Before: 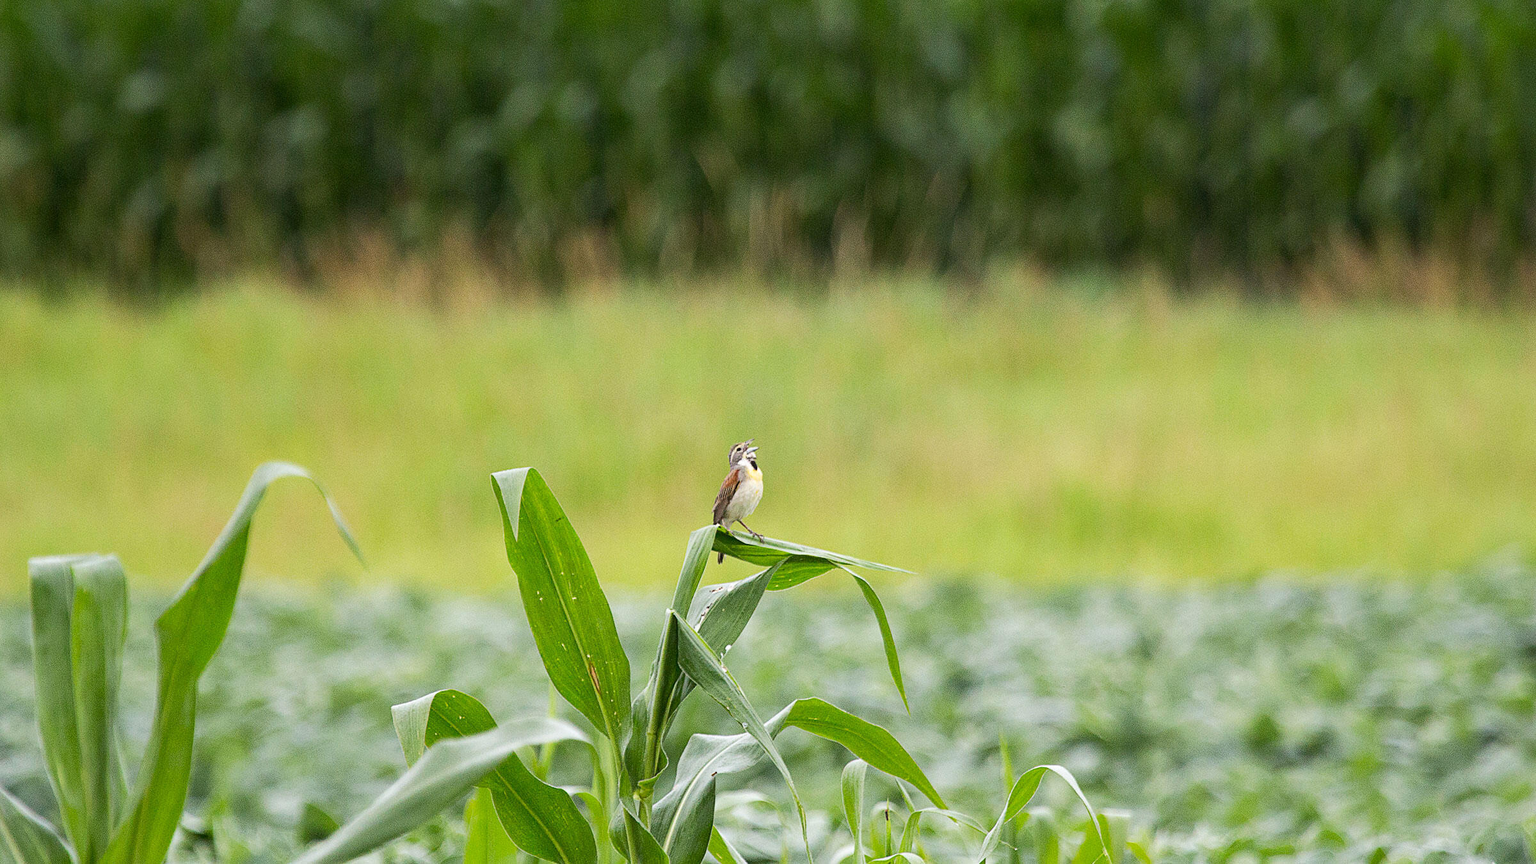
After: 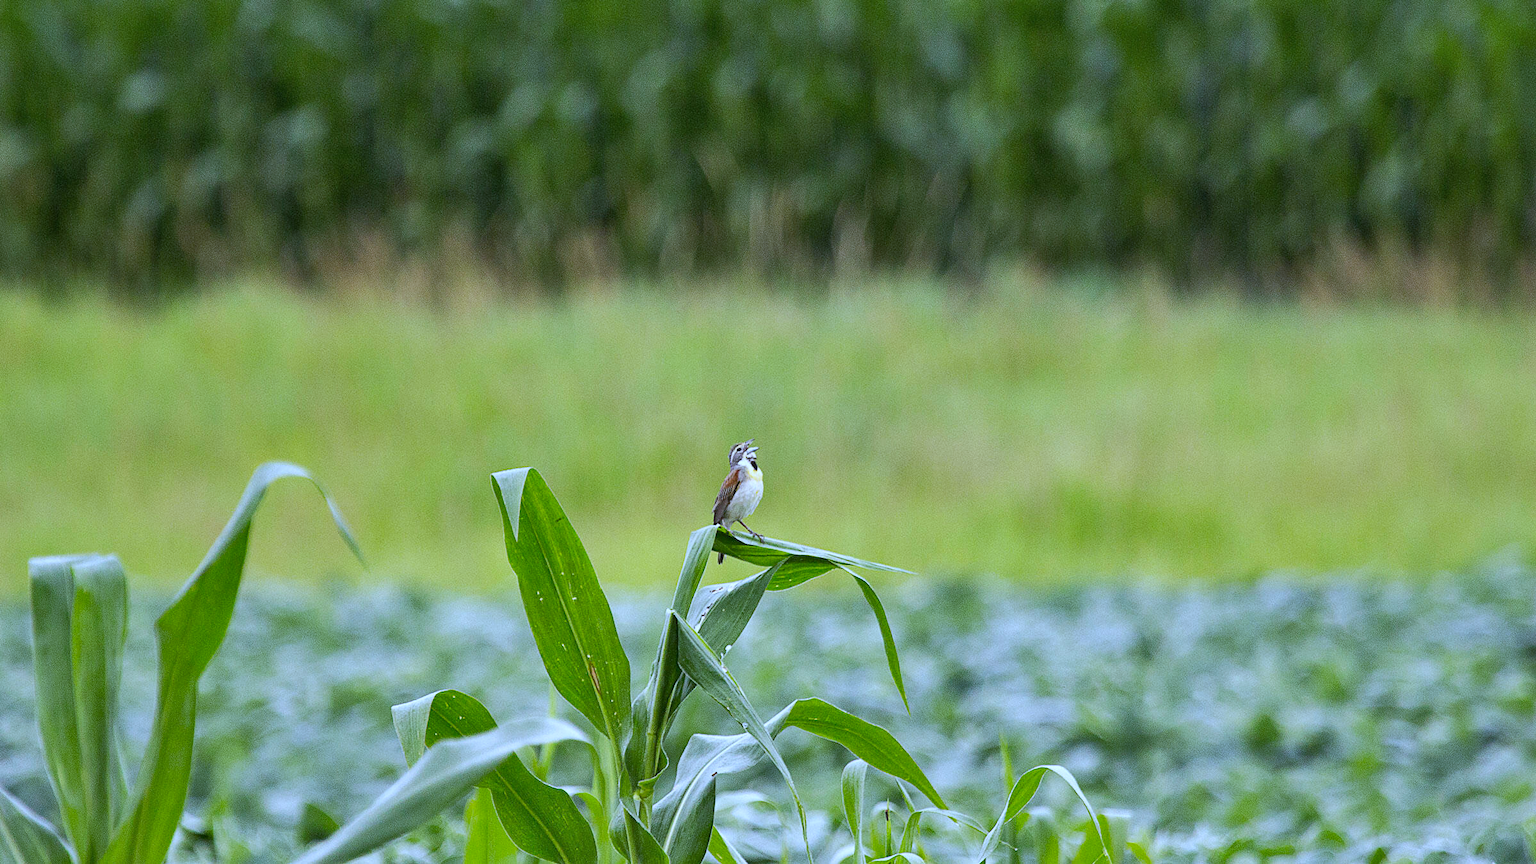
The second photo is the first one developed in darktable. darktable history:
shadows and highlights: soften with gaussian
white balance: red 0.871, blue 1.249
